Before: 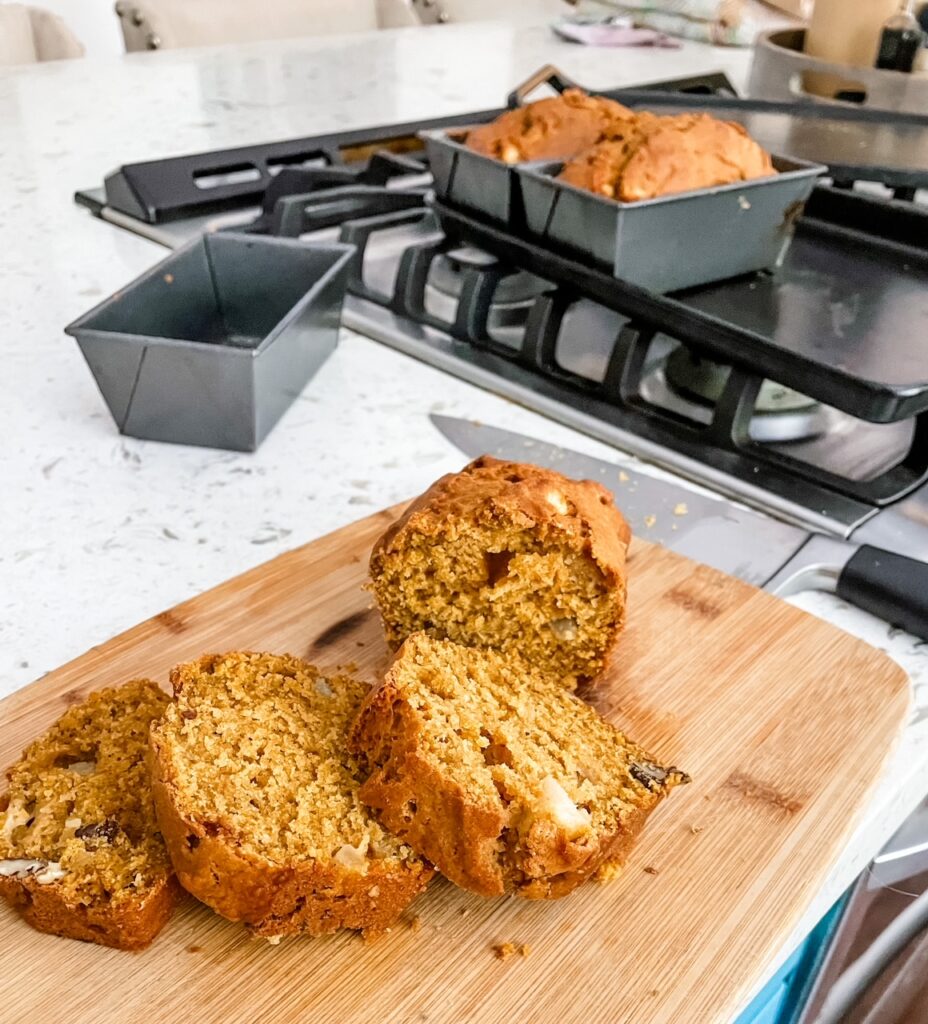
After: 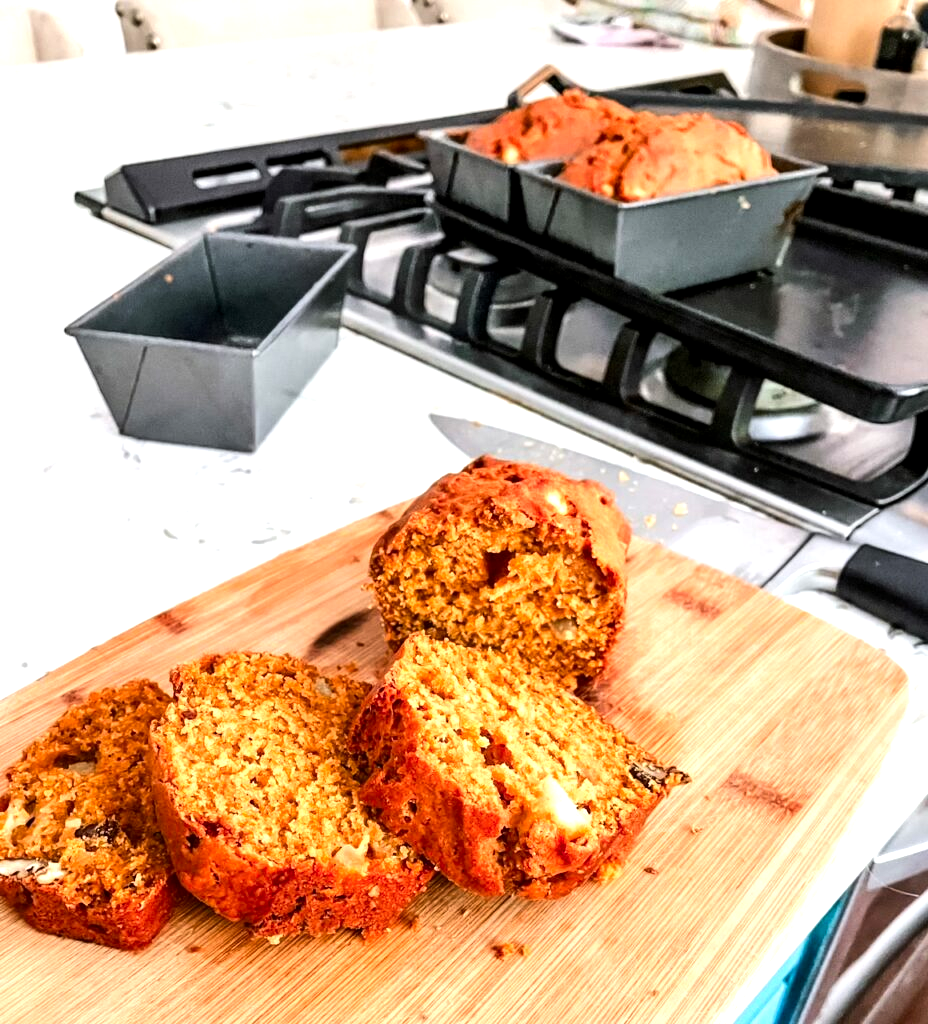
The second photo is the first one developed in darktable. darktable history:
color zones: curves: ch1 [(0.24, 0.629) (0.75, 0.5)]; ch2 [(0.255, 0.454) (0.745, 0.491)]
exposure: black level correction 0.004, exposure 0.015 EV, compensate highlight preservation false
tone equalizer: -8 EV -0.765 EV, -7 EV -0.712 EV, -6 EV -0.586 EV, -5 EV -0.383 EV, -3 EV 0.397 EV, -2 EV 0.6 EV, -1 EV 0.68 EV, +0 EV 0.729 EV, edges refinement/feathering 500, mask exposure compensation -1.57 EV, preserve details no
